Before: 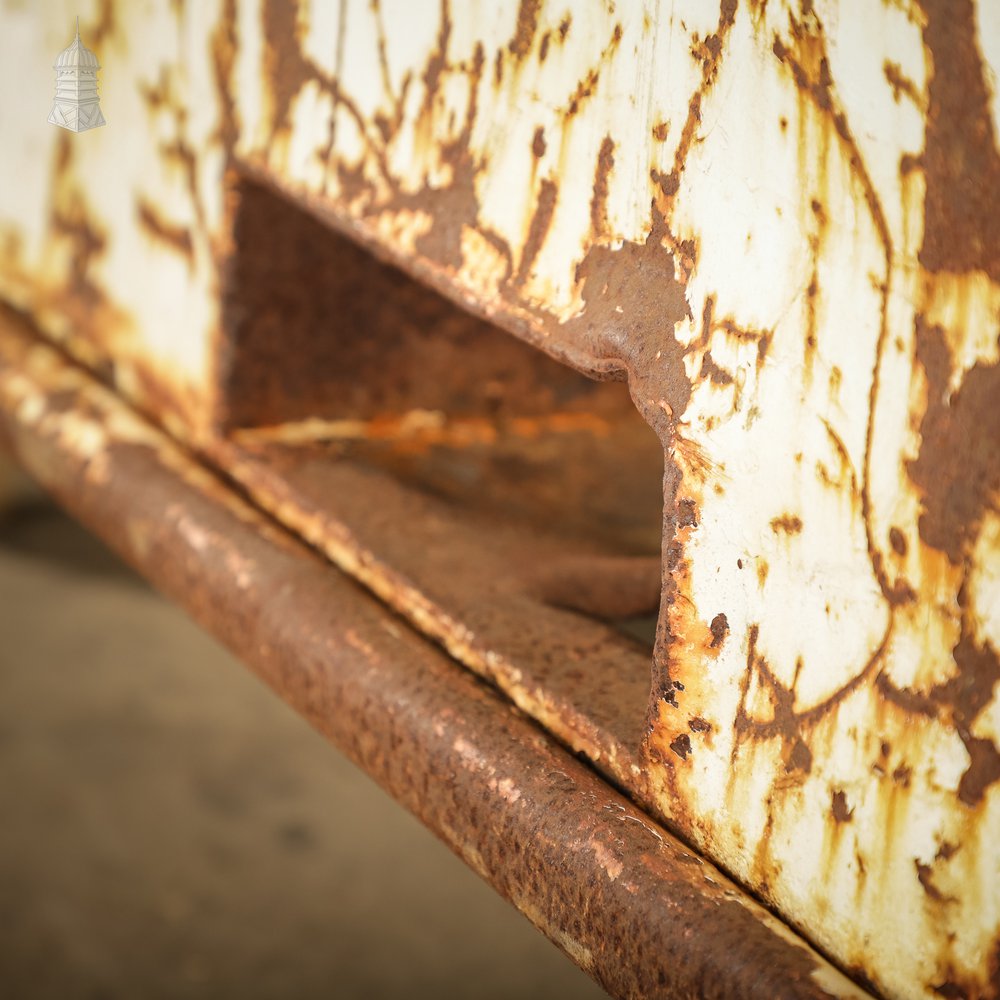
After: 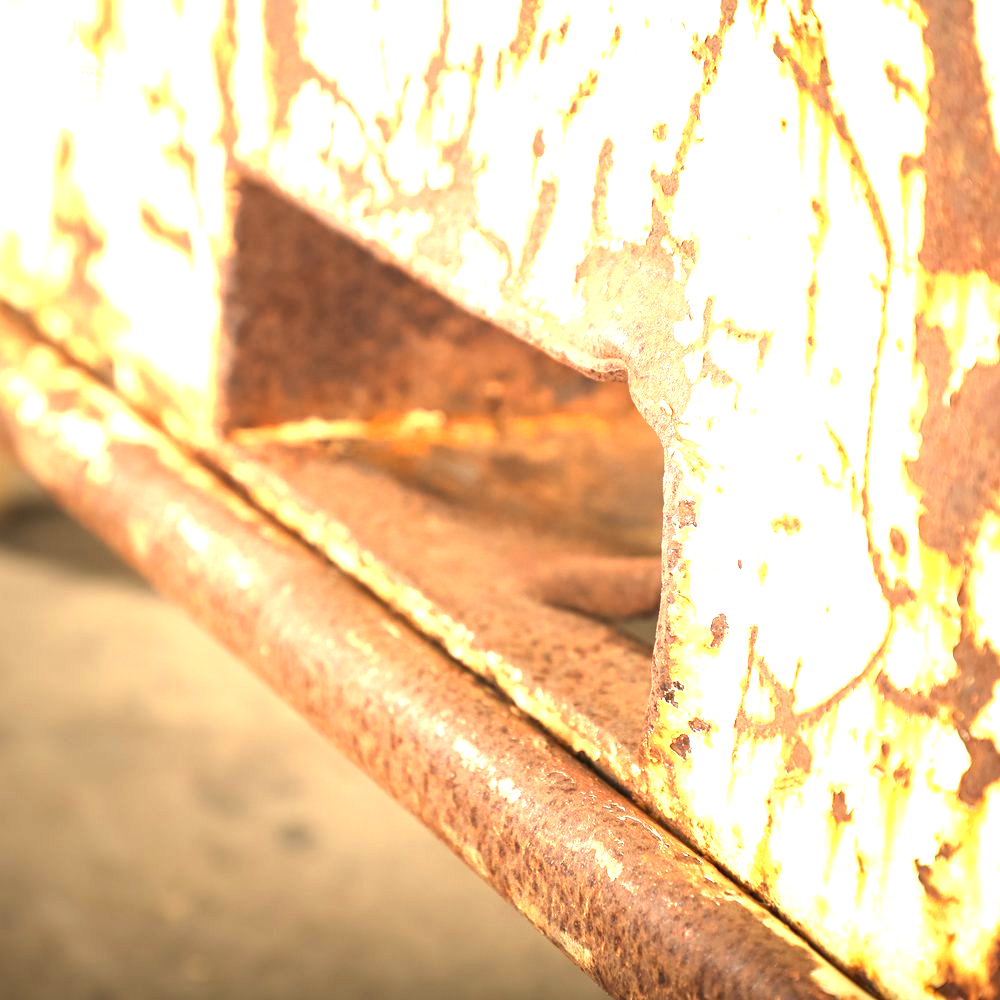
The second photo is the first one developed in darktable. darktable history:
exposure: black level correction 0, exposure 1.899 EV, compensate exposure bias true, compensate highlight preservation false
